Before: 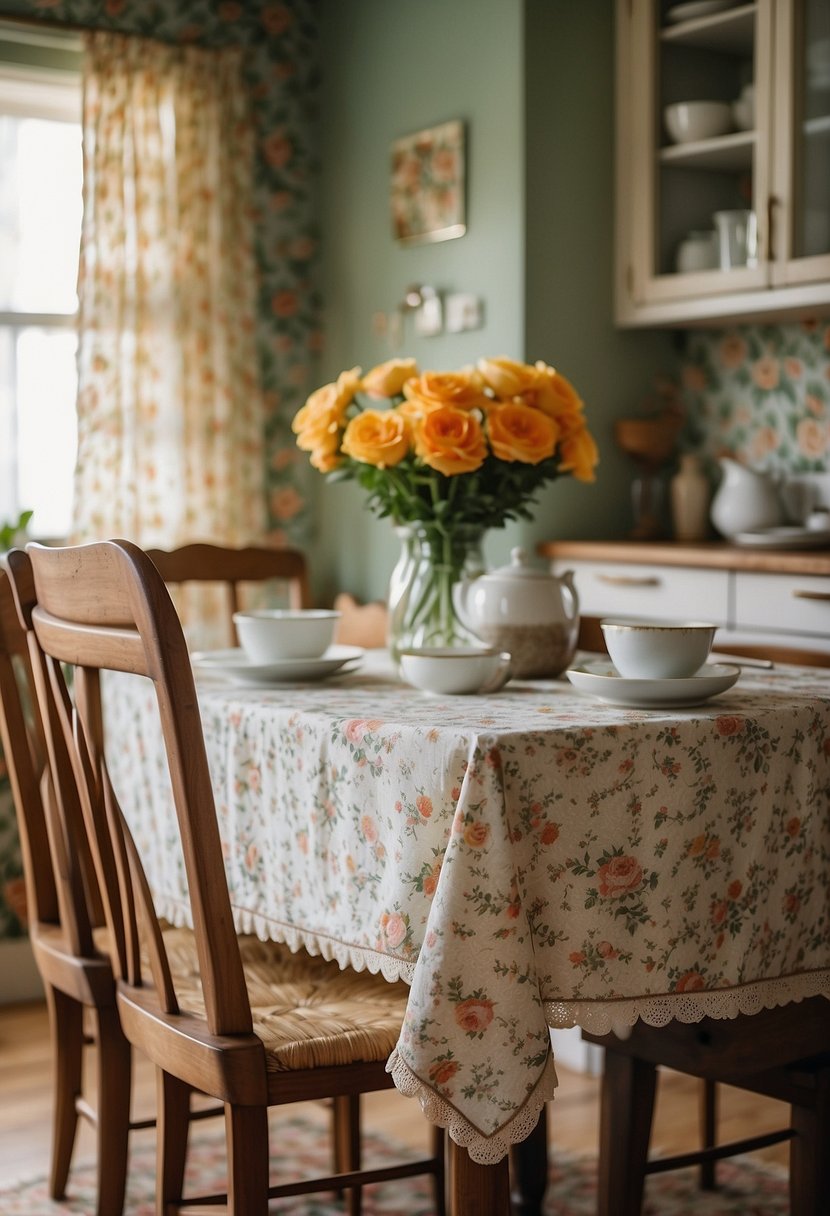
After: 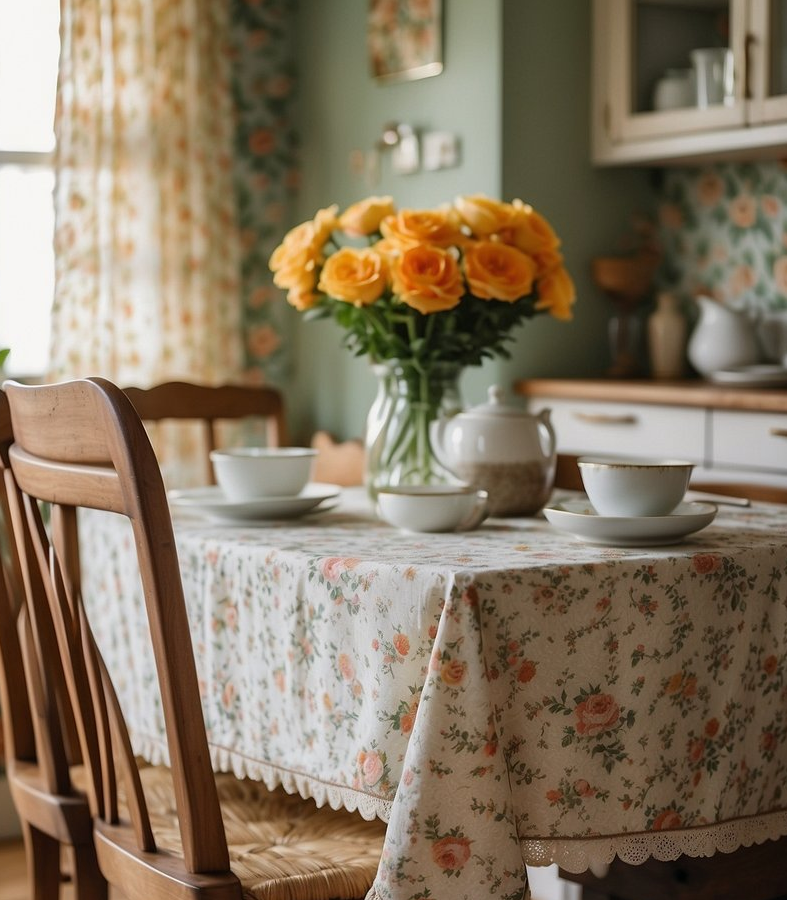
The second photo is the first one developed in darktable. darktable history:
crop and rotate: left 2.818%, top 13.348%, right 2.26%, bottom 12.608%
